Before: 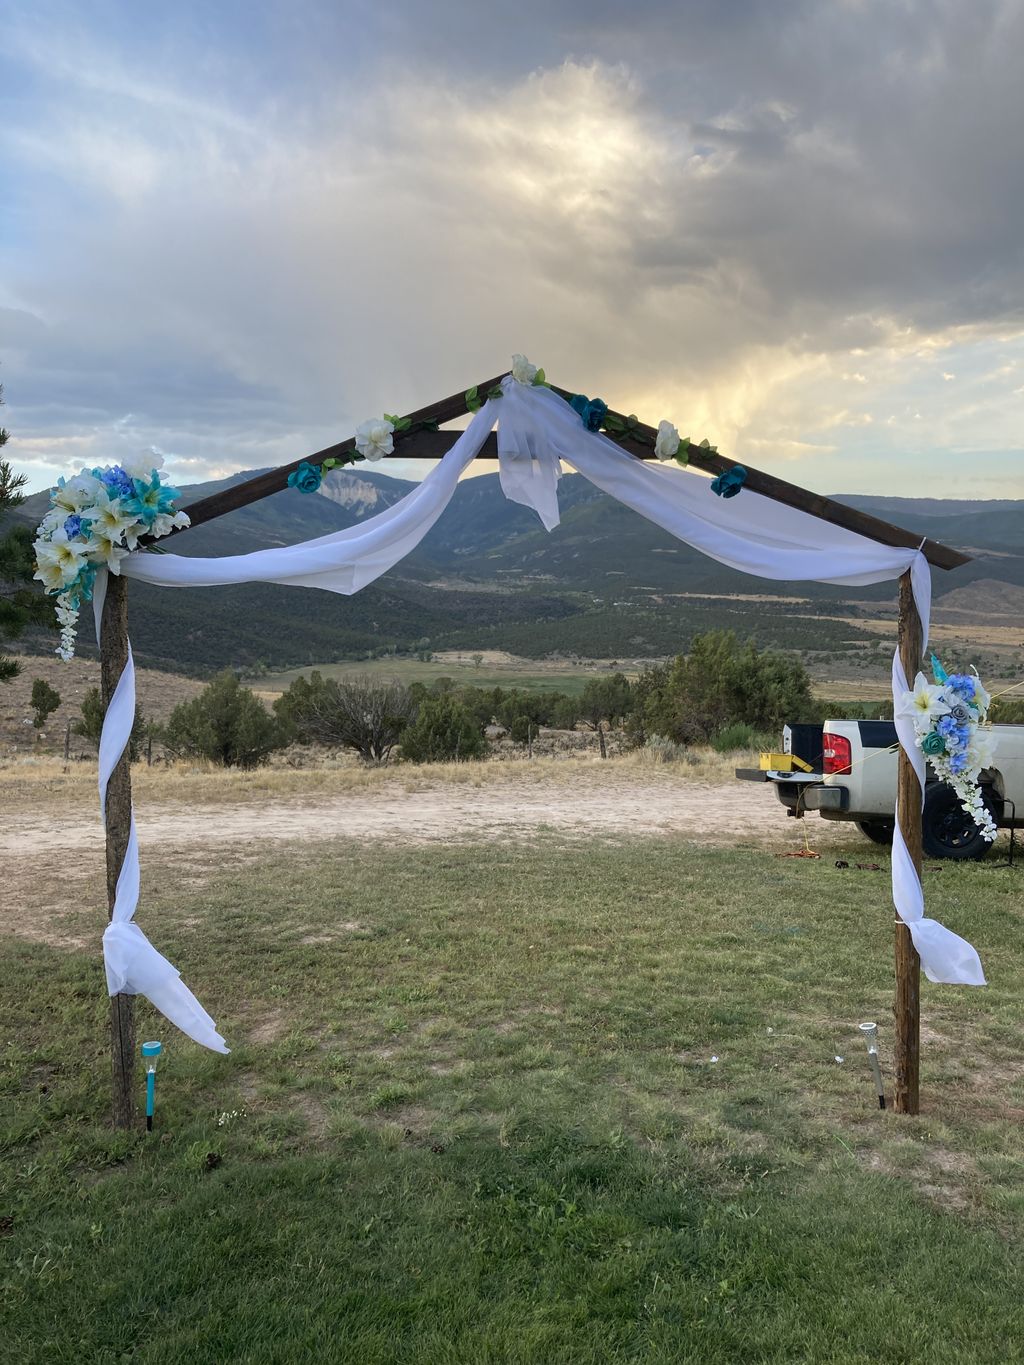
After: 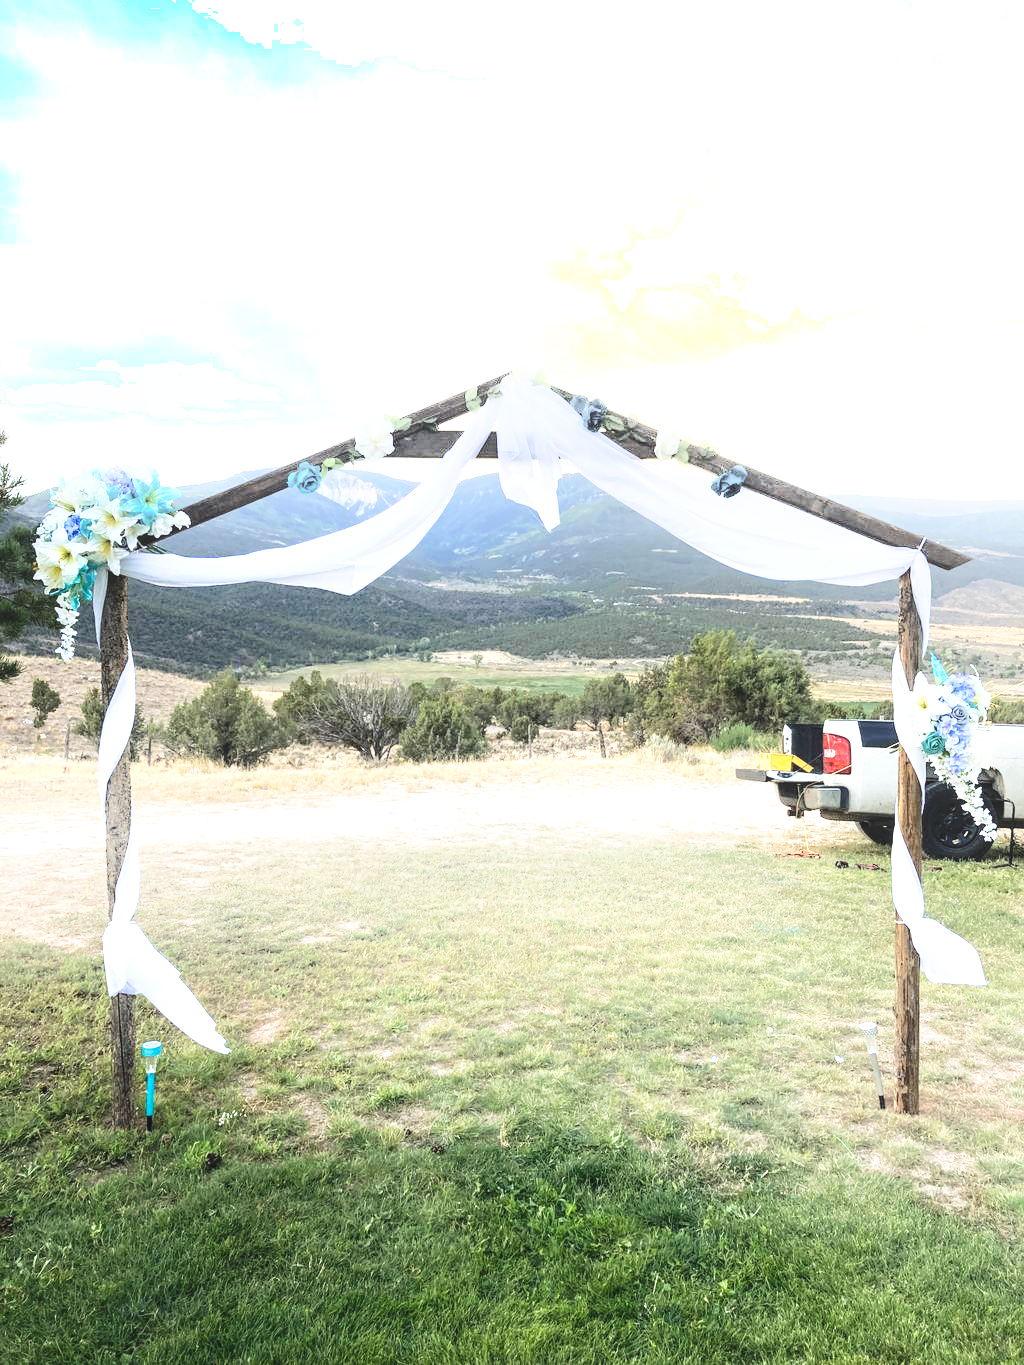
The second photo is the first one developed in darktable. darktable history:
local contrast: detail 110%
exposure: black level correction 0, exposure 1 EV, compensate highlight preservation false
shadows and highlights: shadows -54.62, highlights 85.18, highlights color adjustment 0.424%, soften with gaussian
levels: levels [0.031, 0.5, 0.969]
tone curve: curves: ch0 [(0, 0.058) (0.198, 0.188) (0.512, 0.582) (0.625, 0.754) (0.81, 0.934) (1, 1)], preserve colors none
